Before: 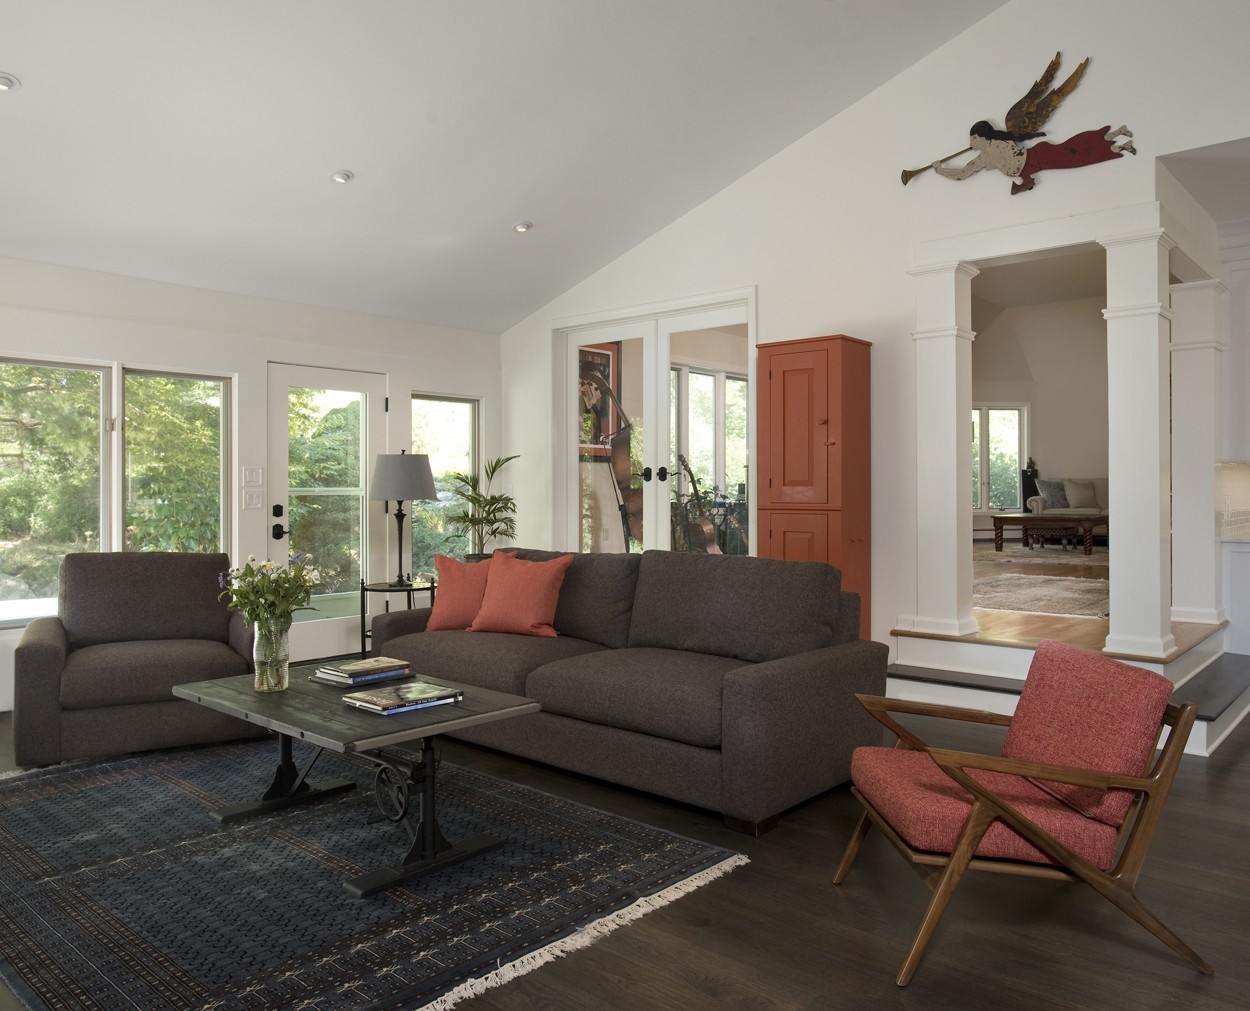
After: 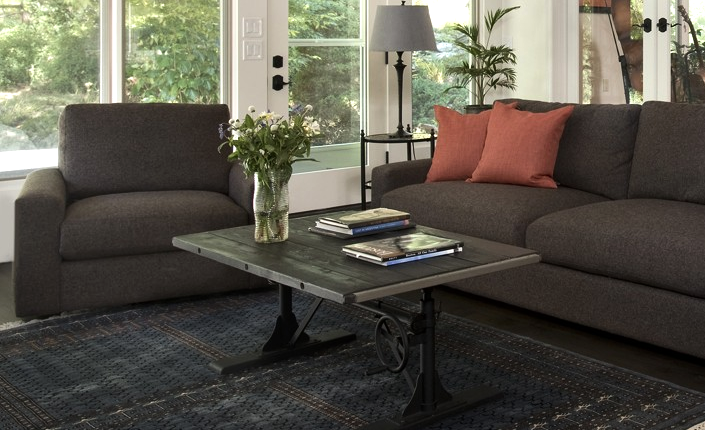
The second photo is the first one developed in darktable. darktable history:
crop: top 44.483%, right 43.593%, bottom 12.892%
tone equalizer: -8 EV -0.417 EV, -7 EV -0.389 EV, -6 EV -0.333 EV, -5 EV -0.222 EV, -3 EV 0.222 EV, -2 EV 0.333 EV, -1 EV 0.389 EV, +0 EV 0.417 EV, edges refinement/feathering 500, mask exposure compensation -1.57 EV, preserve details no
